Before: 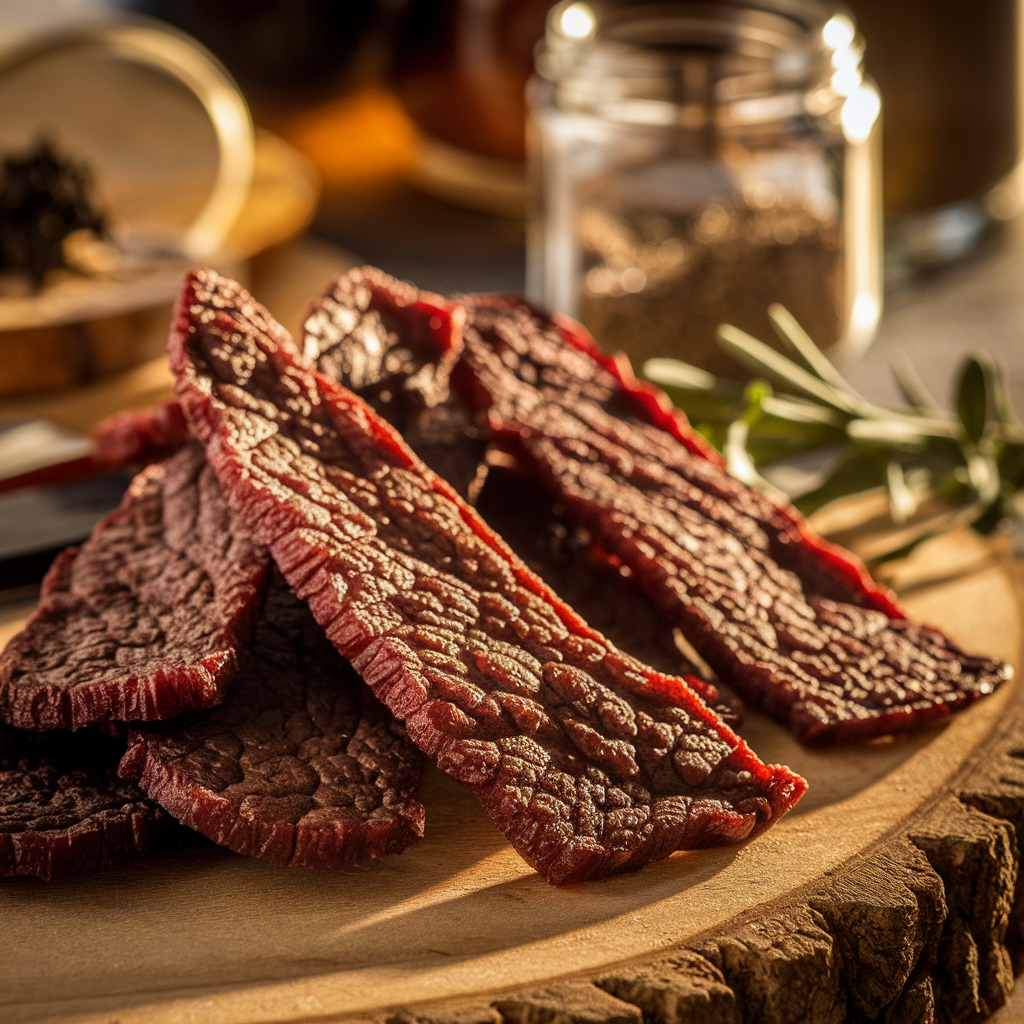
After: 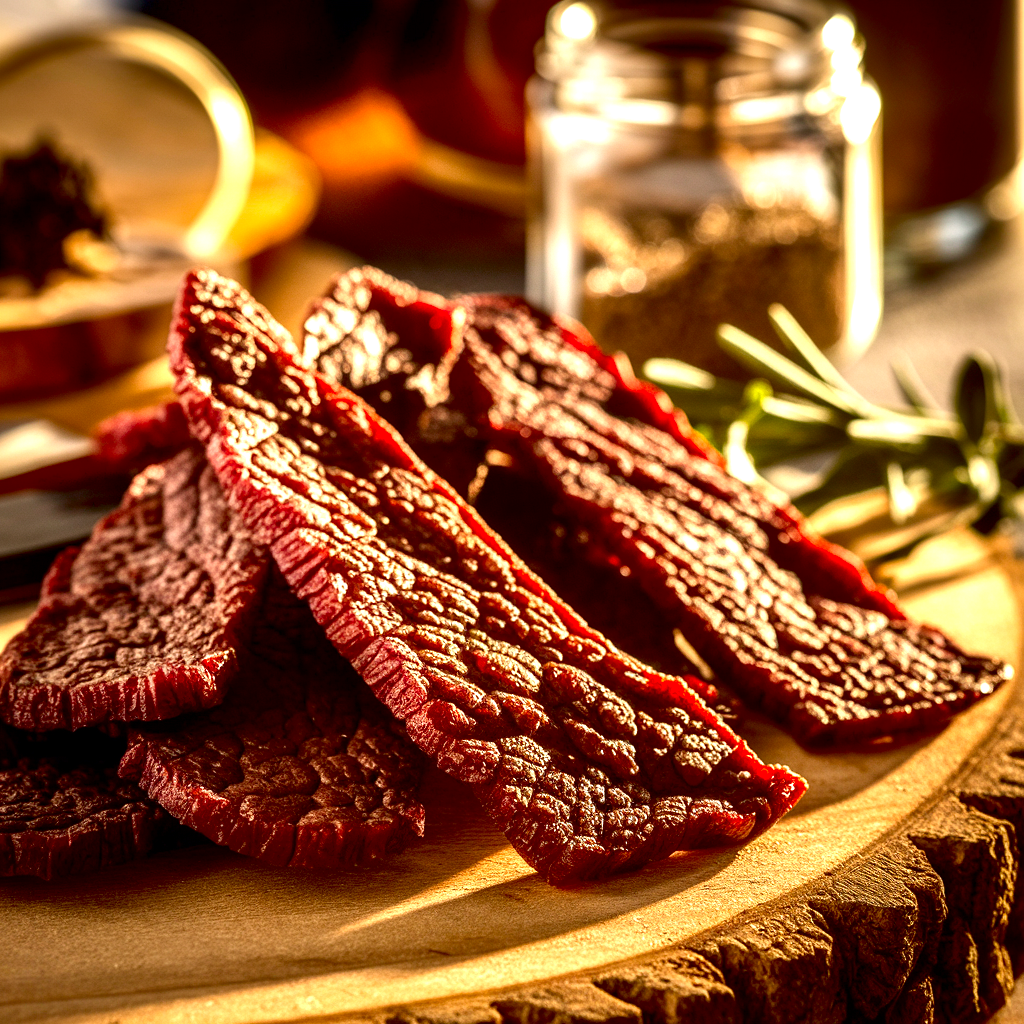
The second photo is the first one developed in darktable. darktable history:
exposure: black level correction 0.011, exposure 1.088 EV, compensate highlight preservation false
contrast brightness saturation: contrast 0.066, brightness -0.145, saturation 0.105
